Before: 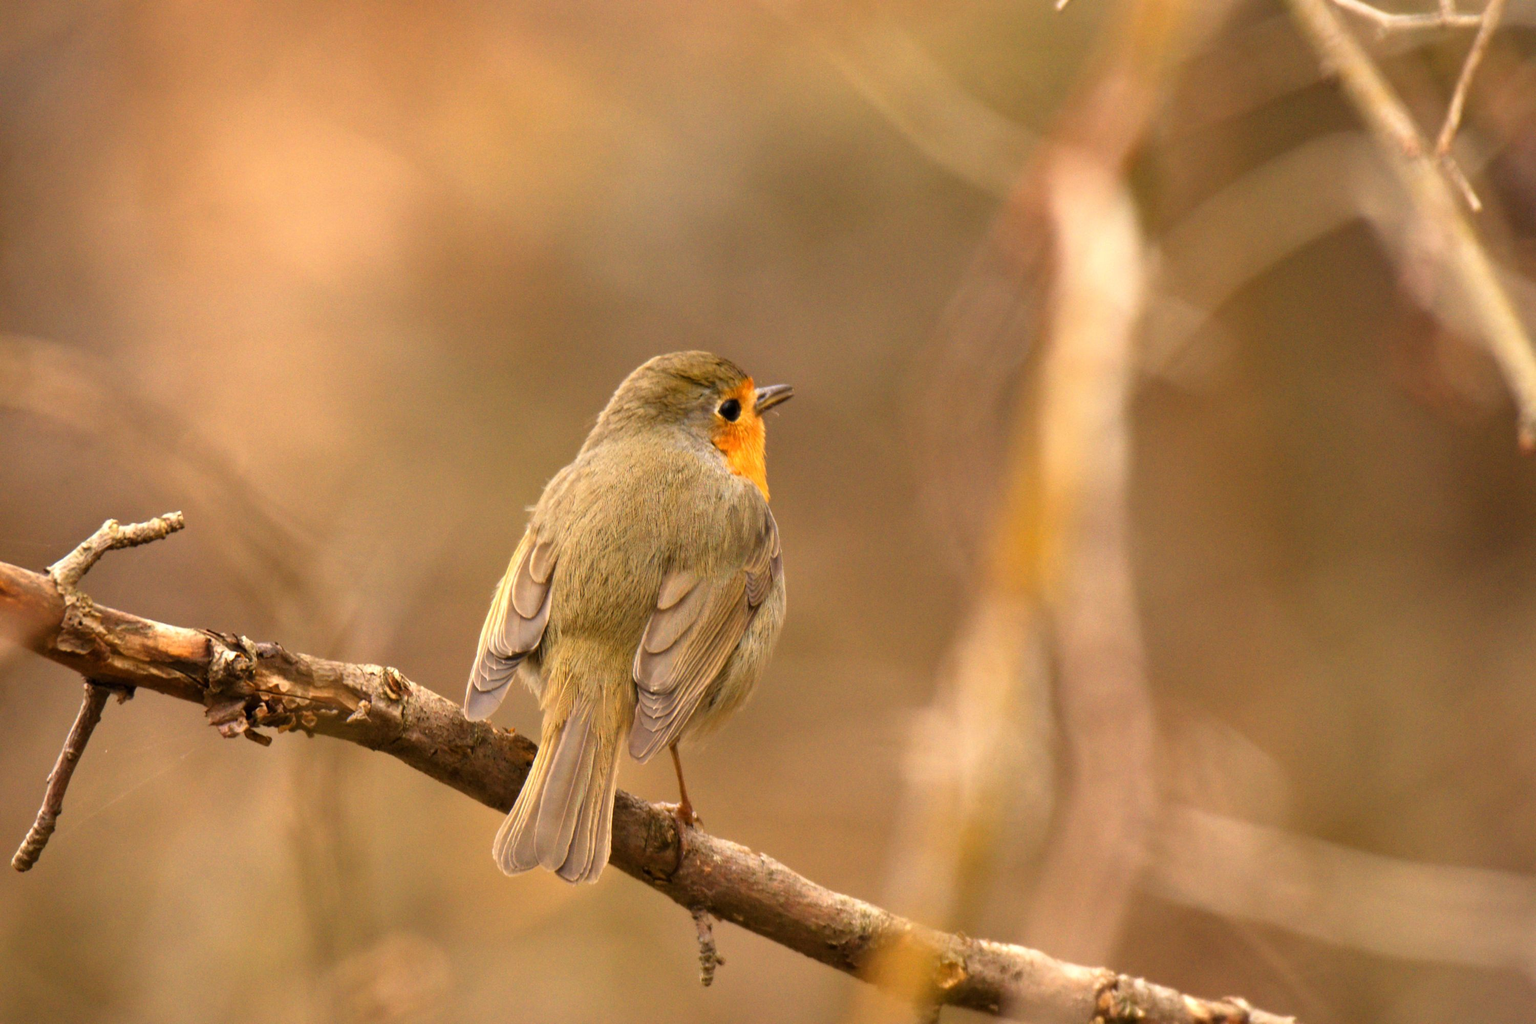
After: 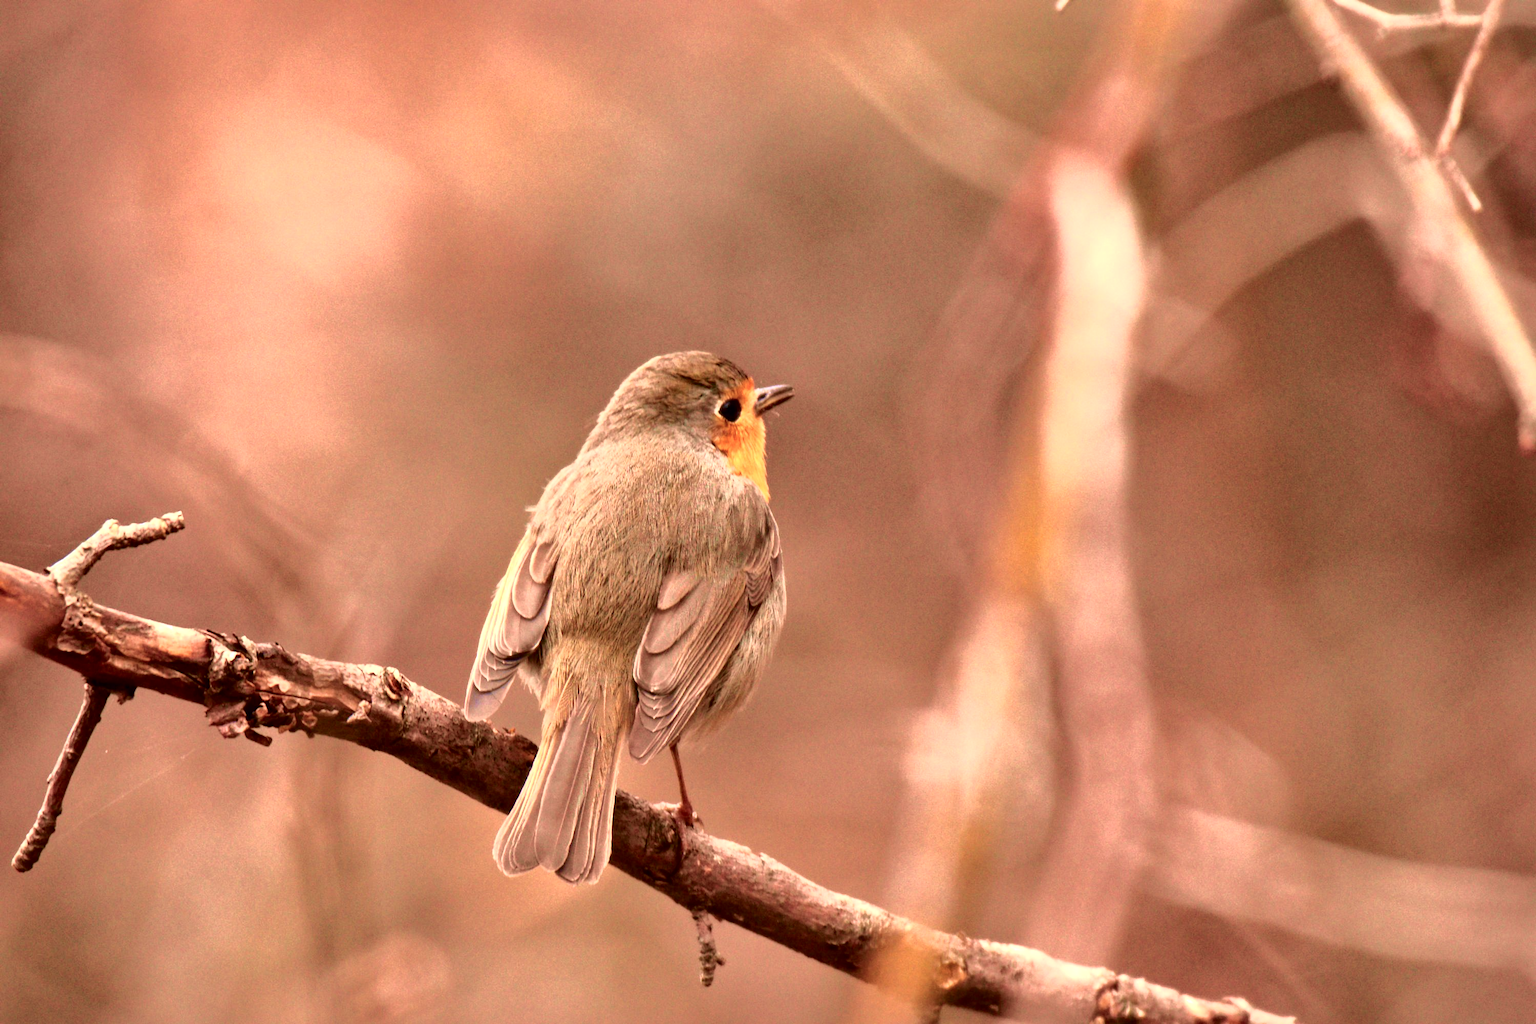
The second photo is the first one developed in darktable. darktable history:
local contrast: mode bilateral grid, contrast 25, coarseness 60, detail 151%, midtone range 0.2
tone curve: curves: ch0 [(0, 0) (0.105, 0.068) (0.195, 0.162) (0.283, 0.283) (0.384, 0.404) (0.485, 0.531) (0.638, 0.681) (0.795, 0.879) (1, 0.977)]; ch1 [(0, 0) (0.161, 0.092) (0.35, 0.33) (0.379, 0.401) (0.456, 0.469) (0.498, 0.506) (0.521, 0.549) (0.58, 0.624) (0.635, 0.671) (1, 1)]; ch2 [(0, 0) (0.371, 0.362) (0.437, 0.437) (0.483, 0.484) (0.53, 0.515) (0.56, 0.58) (0.622, 0.606) (1, 1)], color space Lab, independent channels, preserve colors none
